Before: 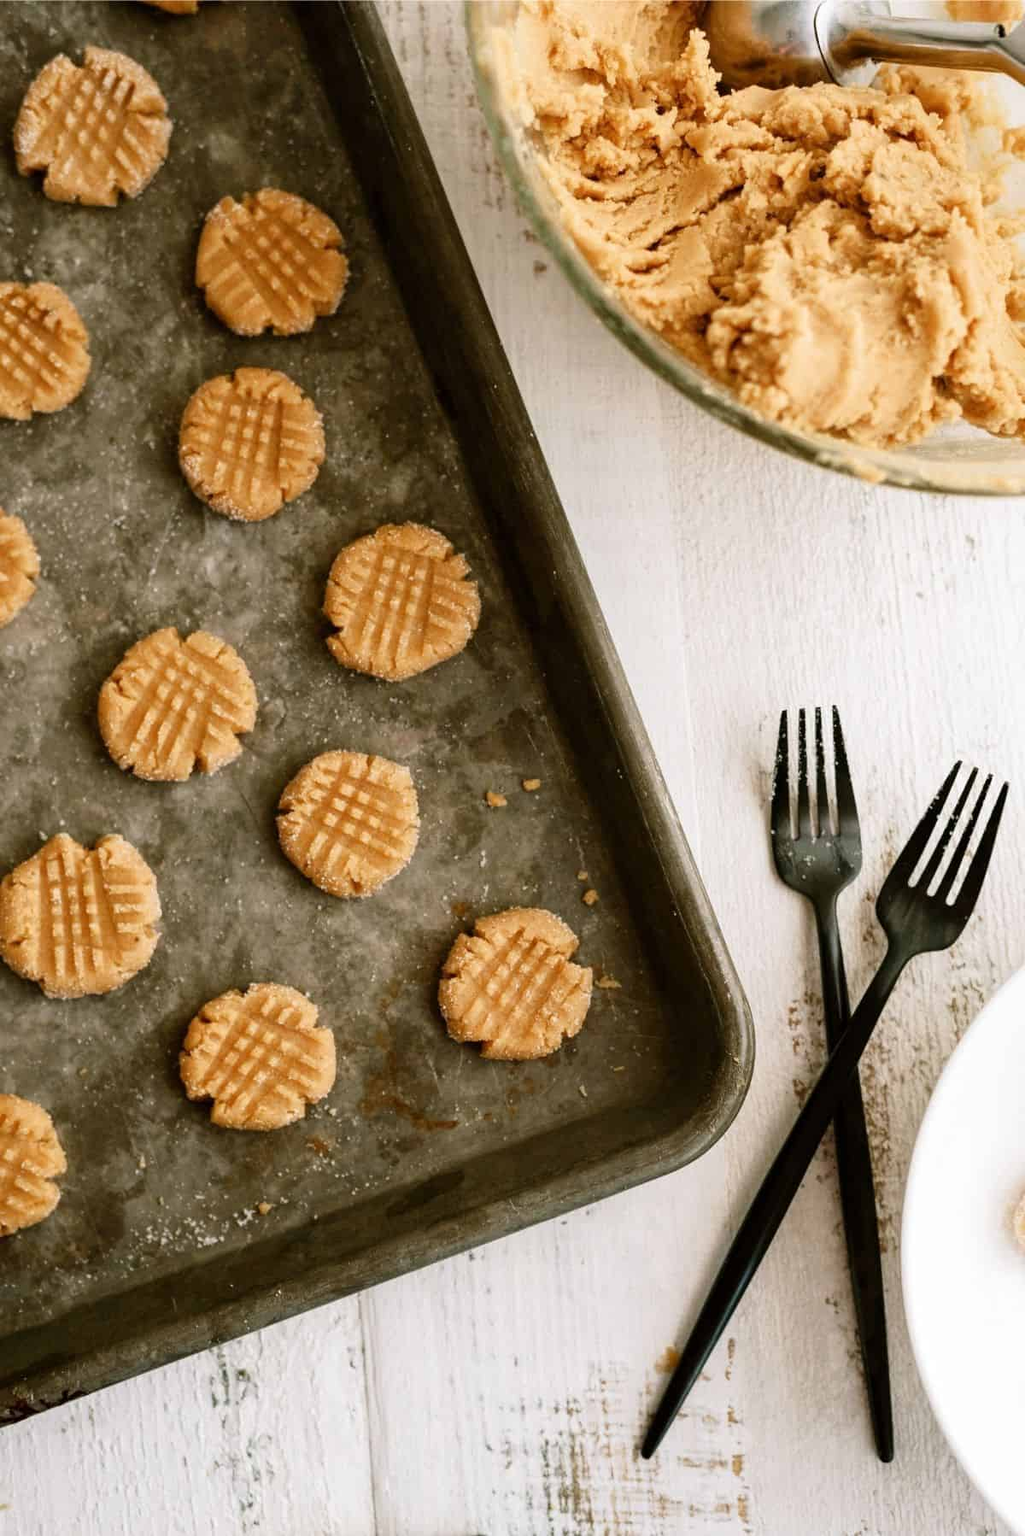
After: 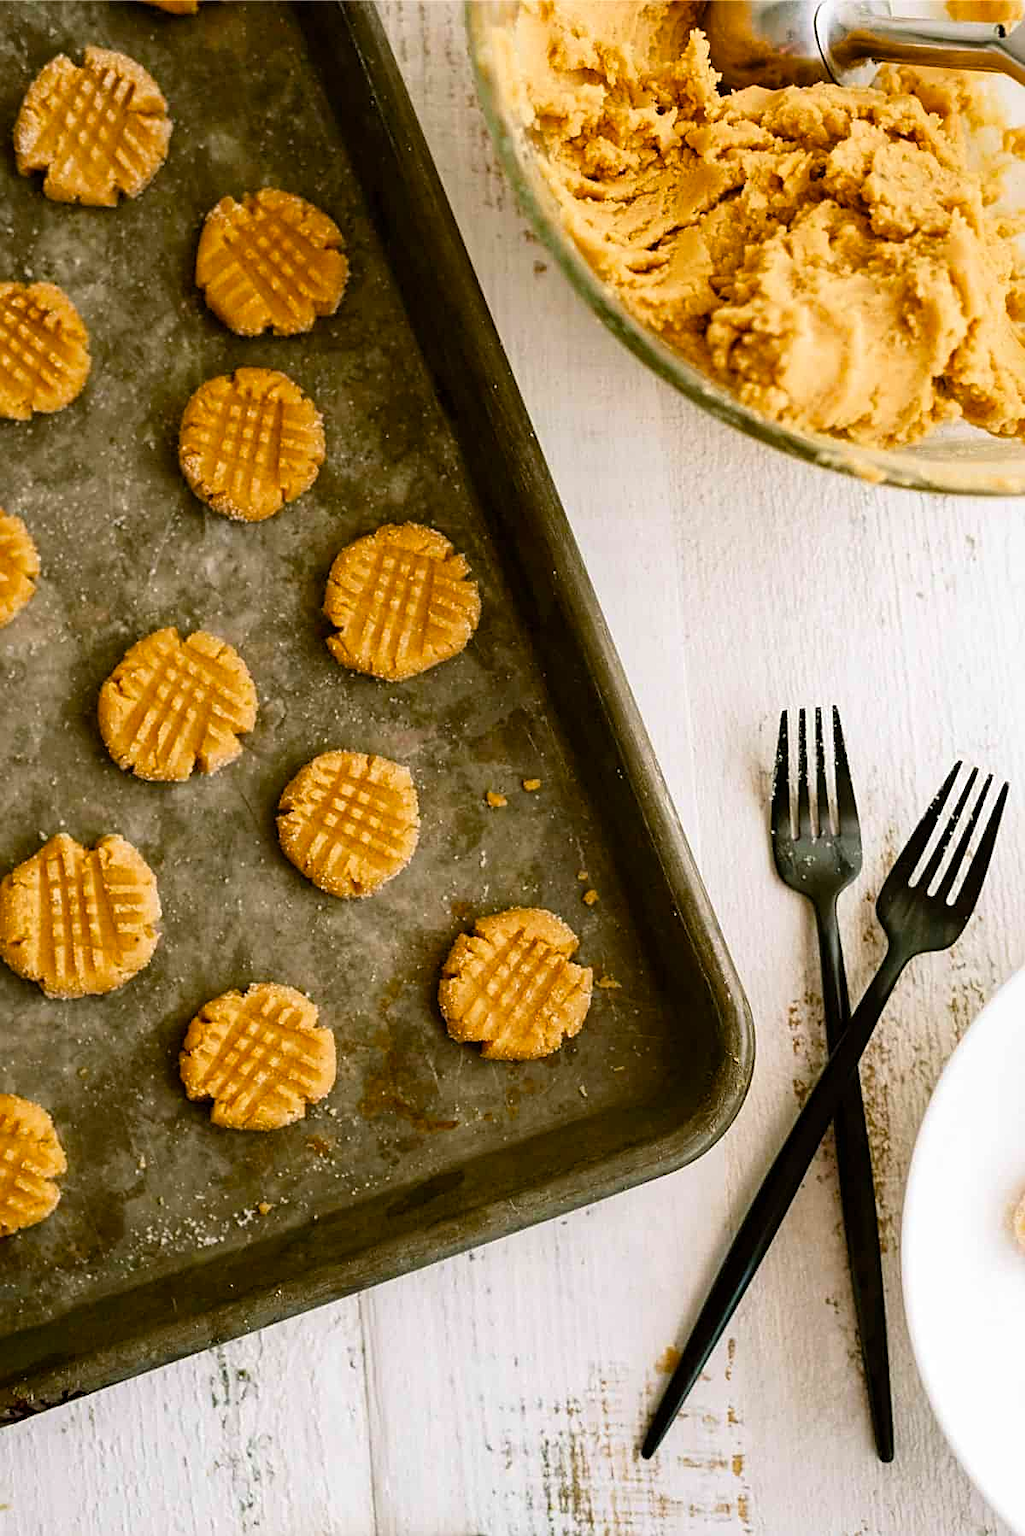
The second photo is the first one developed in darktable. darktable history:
sharpen: on, module defaults
color balance rgb: perceptual saturation grading › global saturation 31.246%, global vibrance 20%
